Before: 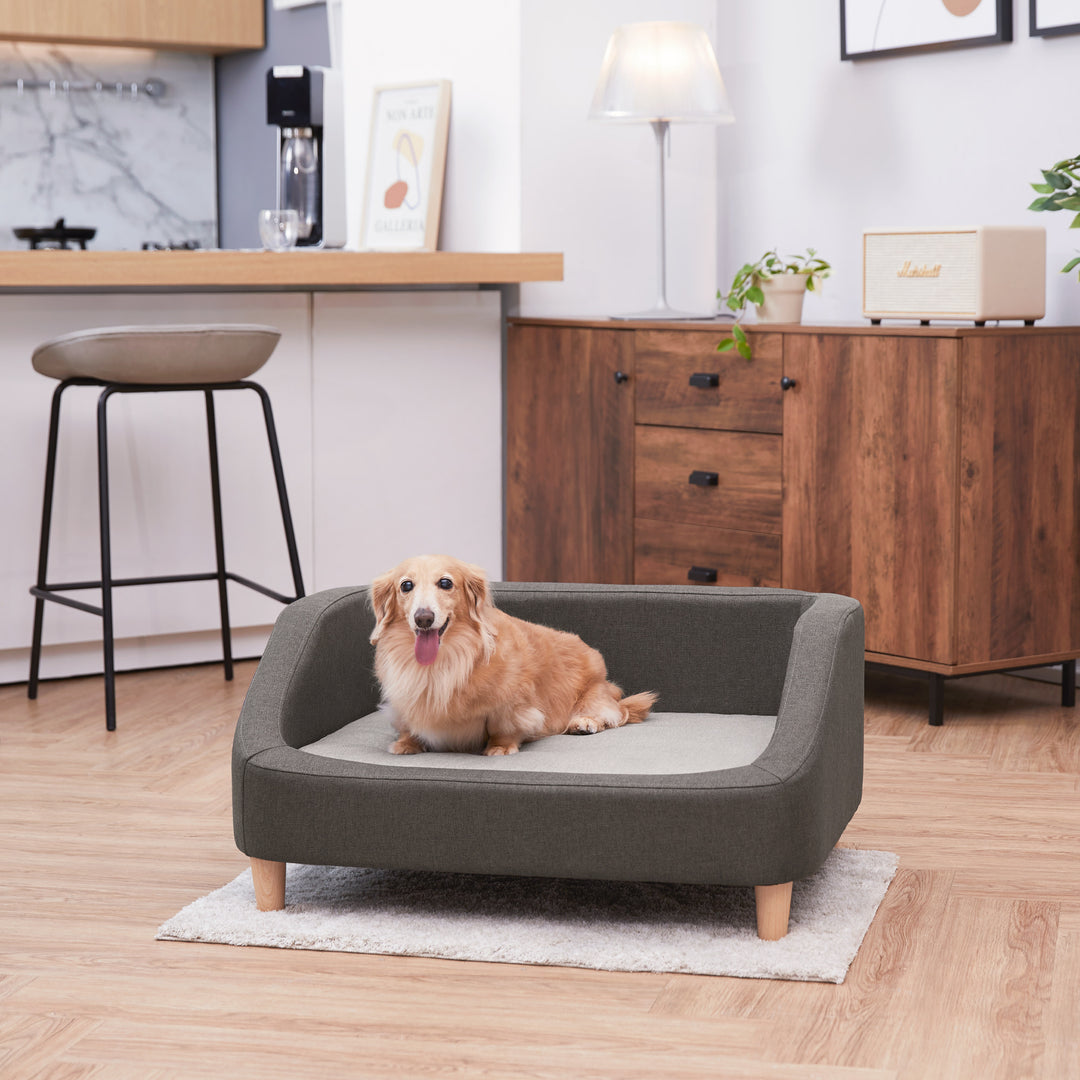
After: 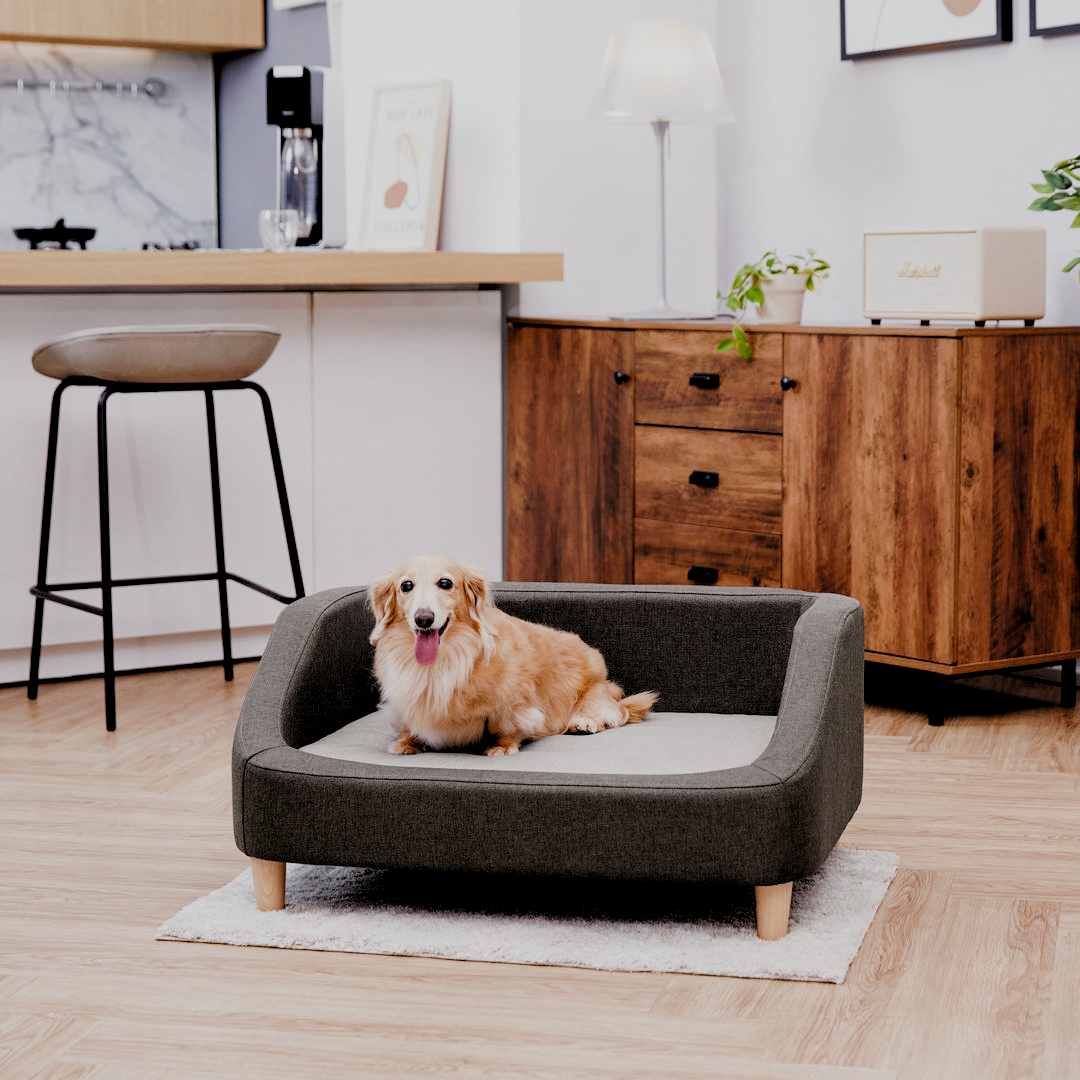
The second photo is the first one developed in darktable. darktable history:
local contrast: highlights 100%, shadows 100%, detail 120%, midtone range 0.2
filmic rgb: black relative exposure -2.85 EV, white relative exposure 4.56 EV, hardness 1.77, contrast 1.25, preserve chrominance no, color science v5 (2021)
